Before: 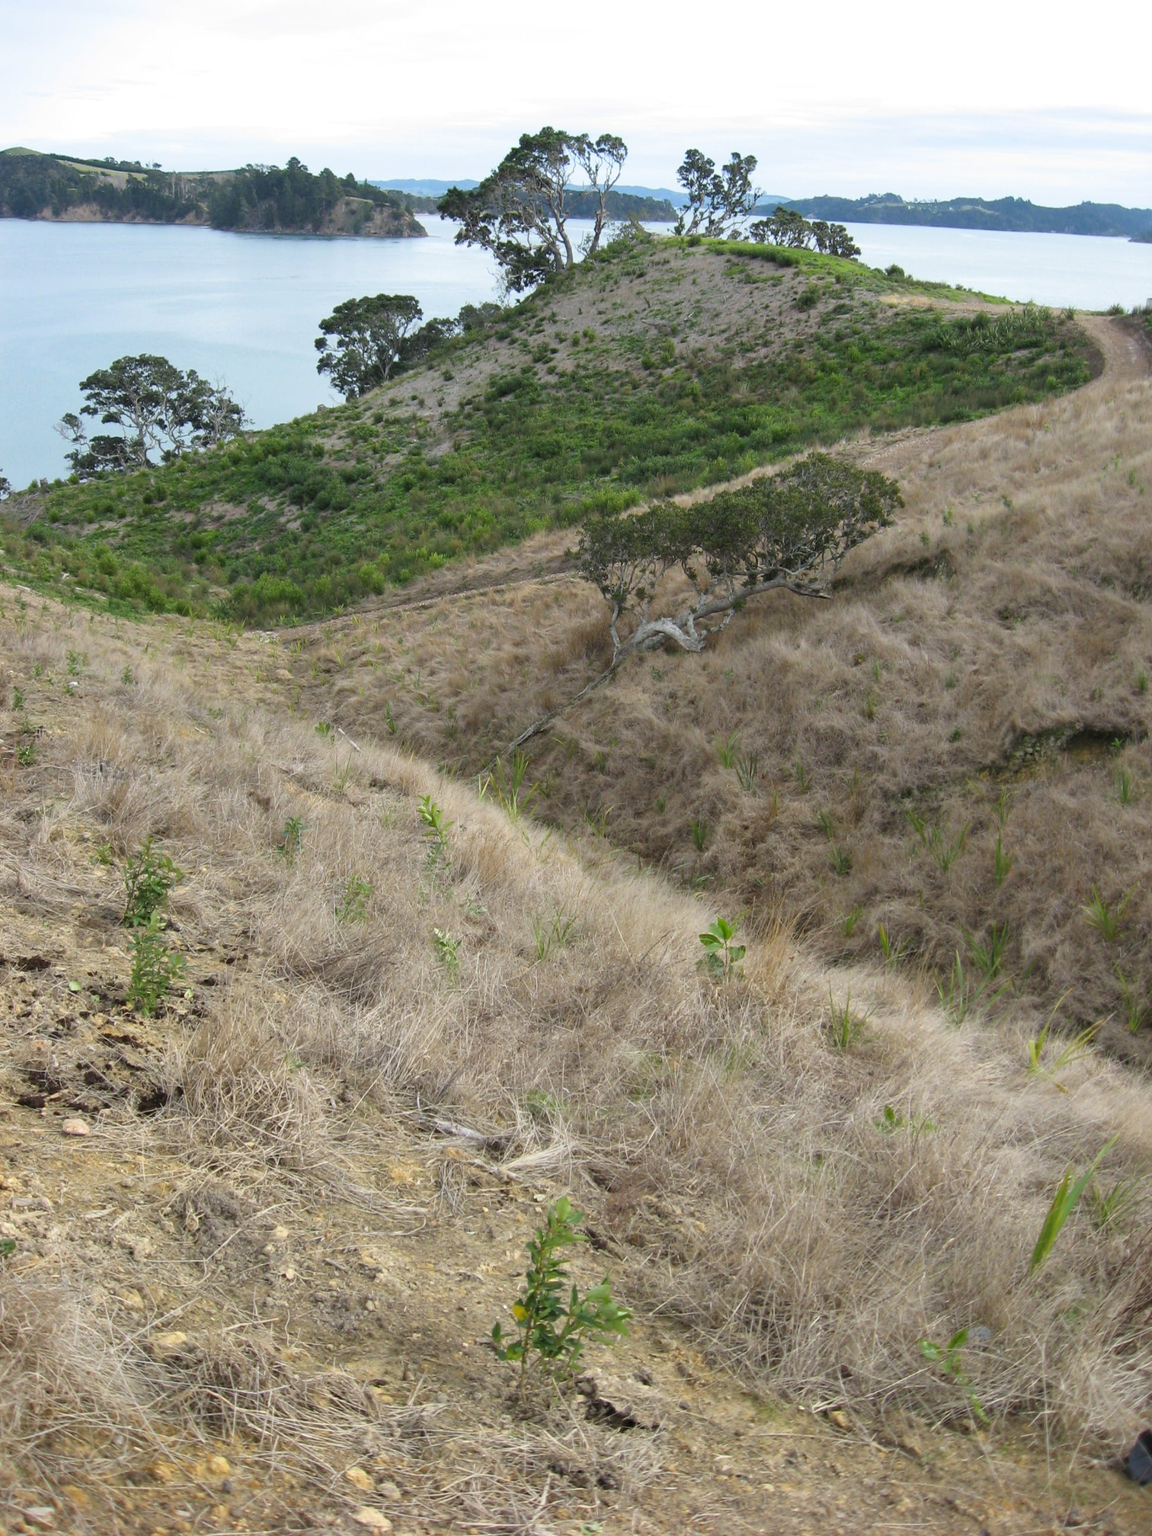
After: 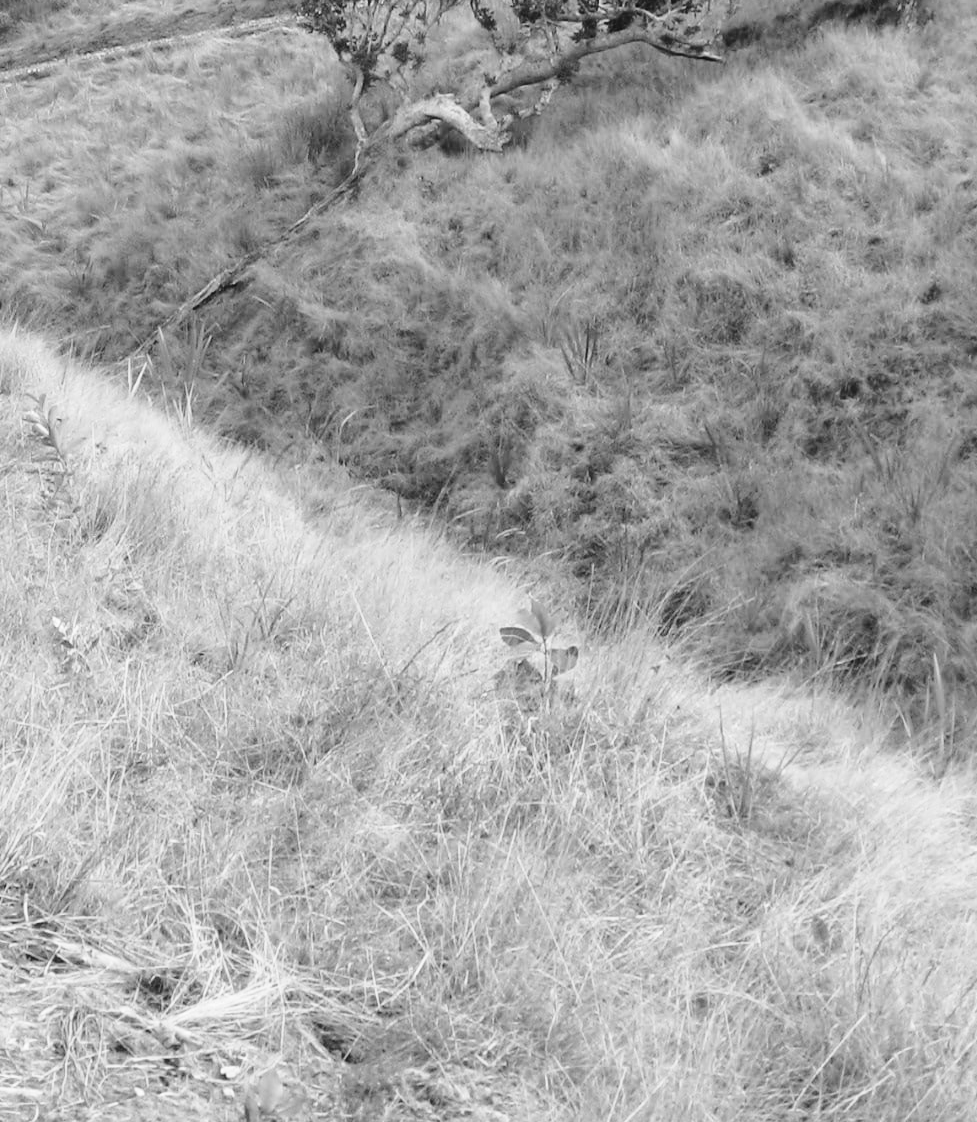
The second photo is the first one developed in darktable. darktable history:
crop: left 35.03%, top 36.625%, right 14.663%, bottom 20.057%
base curve: curves: ch0 [(0, 0) (0.028, 0.03) (0.121, 0.232) (0.46, 0.748) (0.859, 0.968) (1, 1)], preserve colors none
color zones: curves: ch1 [(0, 0.679) (0.143, 0.647) (0.286, 0.261) (0.378, -0.011) (0.571, 0.396) (0.714, 0.399) (0.857, 0.406) (1, 0.679)]
color contrast: green-magenta contrast 0, blue-yellow contrast 0
